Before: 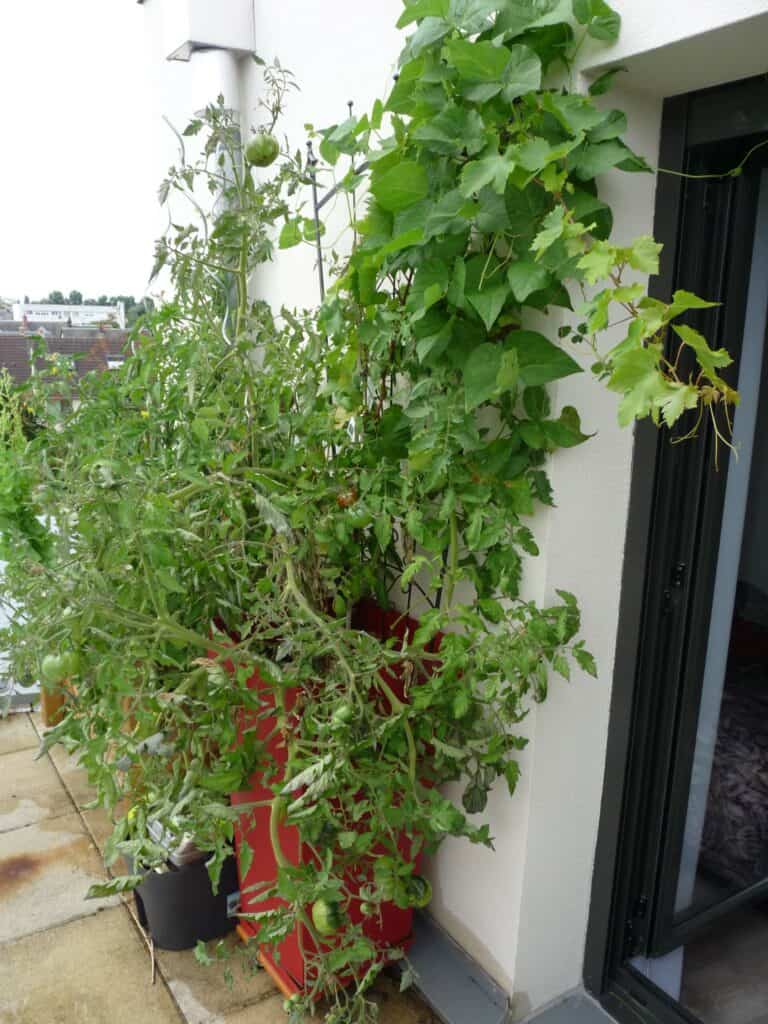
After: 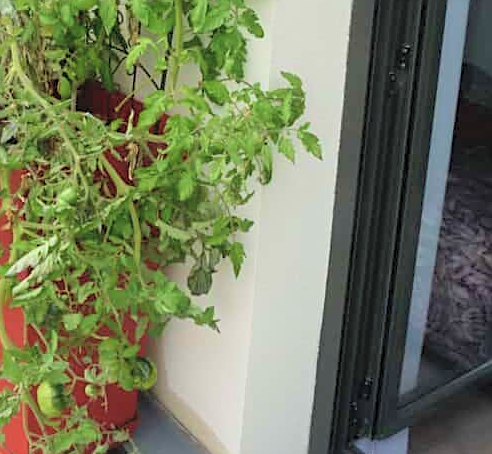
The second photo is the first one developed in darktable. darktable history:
contrast brightness saturation: contrast 0.099, brightness 0.309, saturation 0.139
sharpen: on, module defaults
velvia: on, module defaults
crop and rotate: left 35.809%, top 50.641%, bottom 4.986%
